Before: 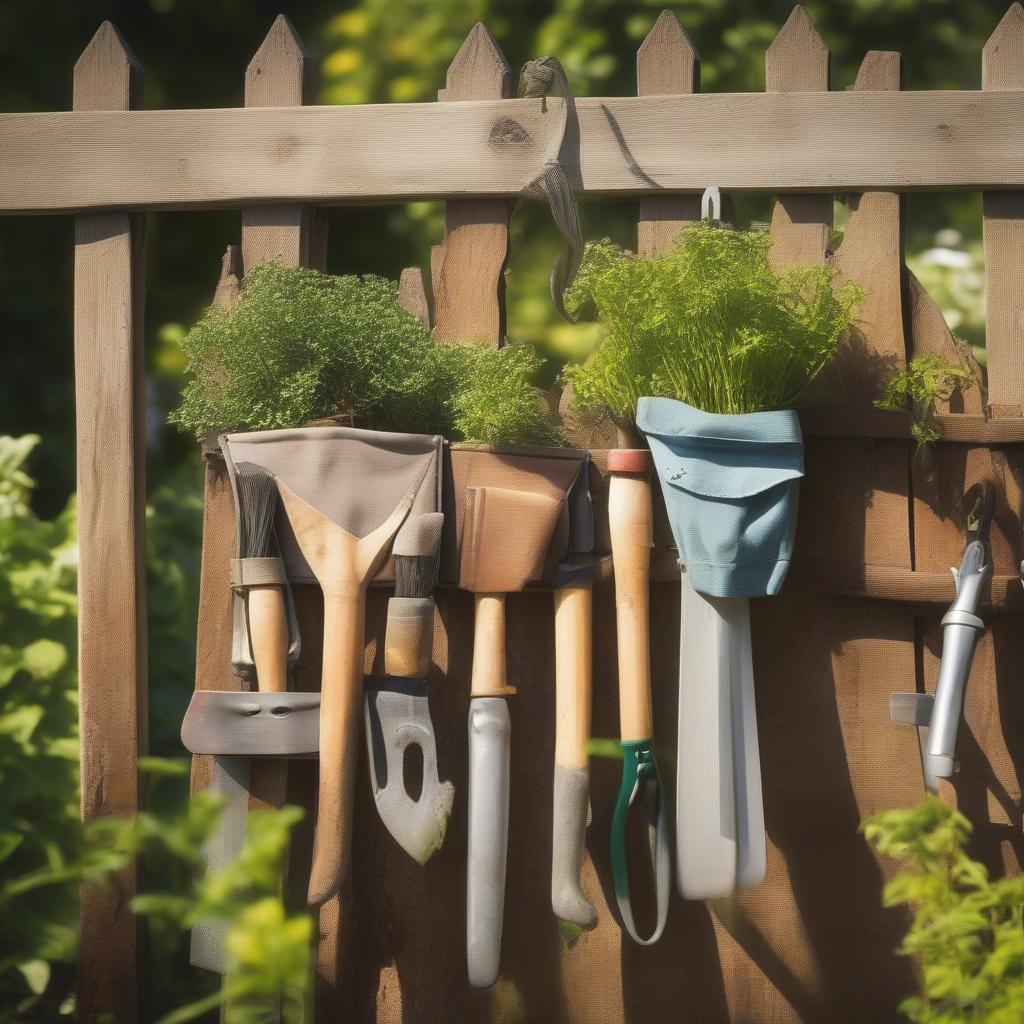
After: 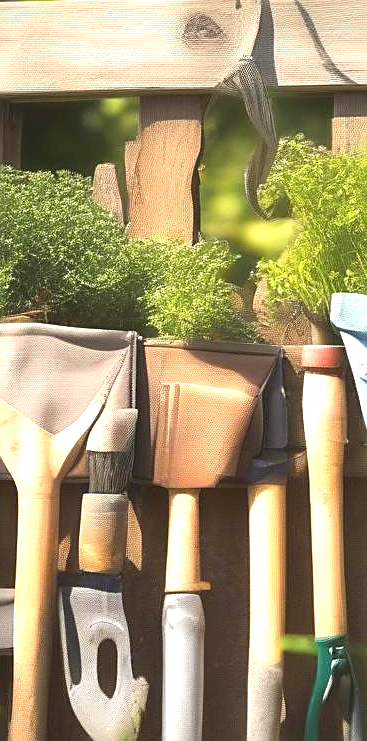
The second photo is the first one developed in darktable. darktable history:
sharpen: on, module defaults
crop and rotate: left 29.965%, top 10.18%, right 34.121%, bottom 17.407%
exposure: black level correction 0.001, exposure 0.962 EV, compensate exposure bias true, compensate highlight preservation false
